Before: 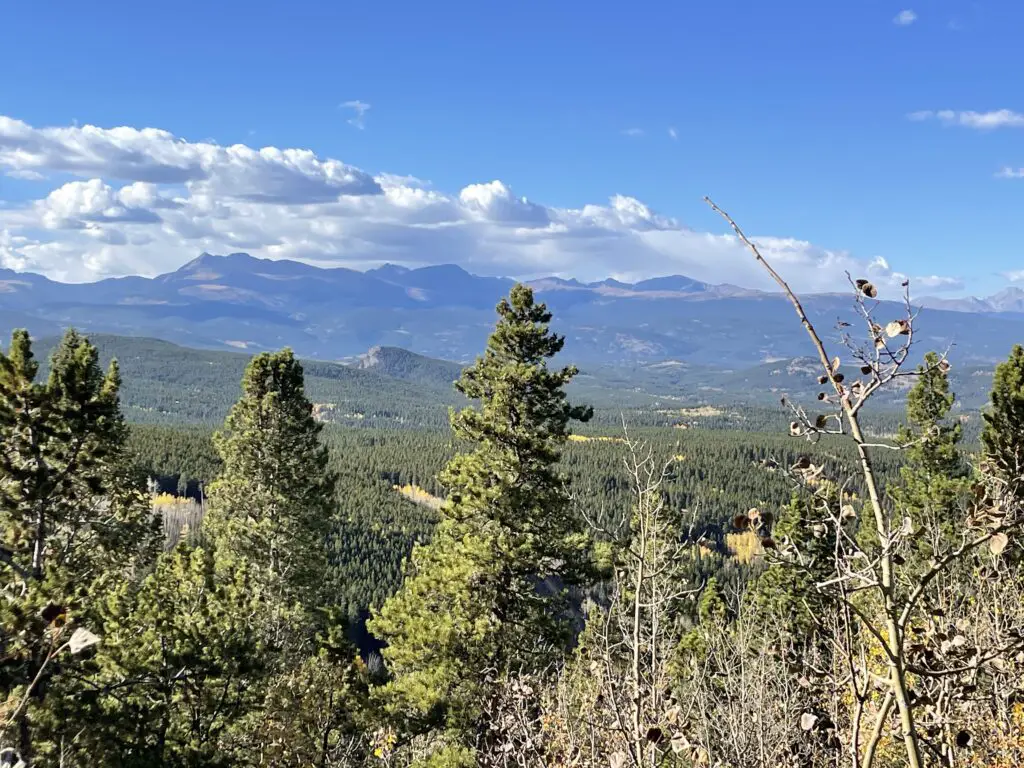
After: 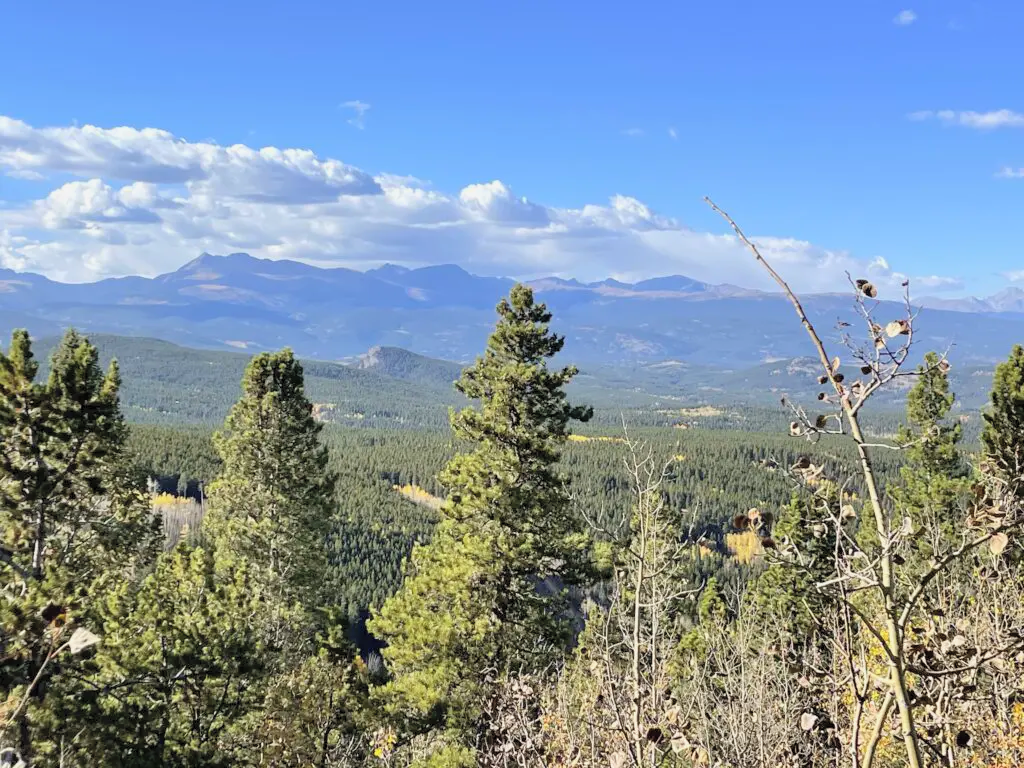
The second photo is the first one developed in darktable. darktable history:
shadows and highlights: radius 25.35, white point adjustment -5.3, compress 82.46%, soften with gaussian
contrast brightness saturation: brightness 0.17, saturation 0.07
